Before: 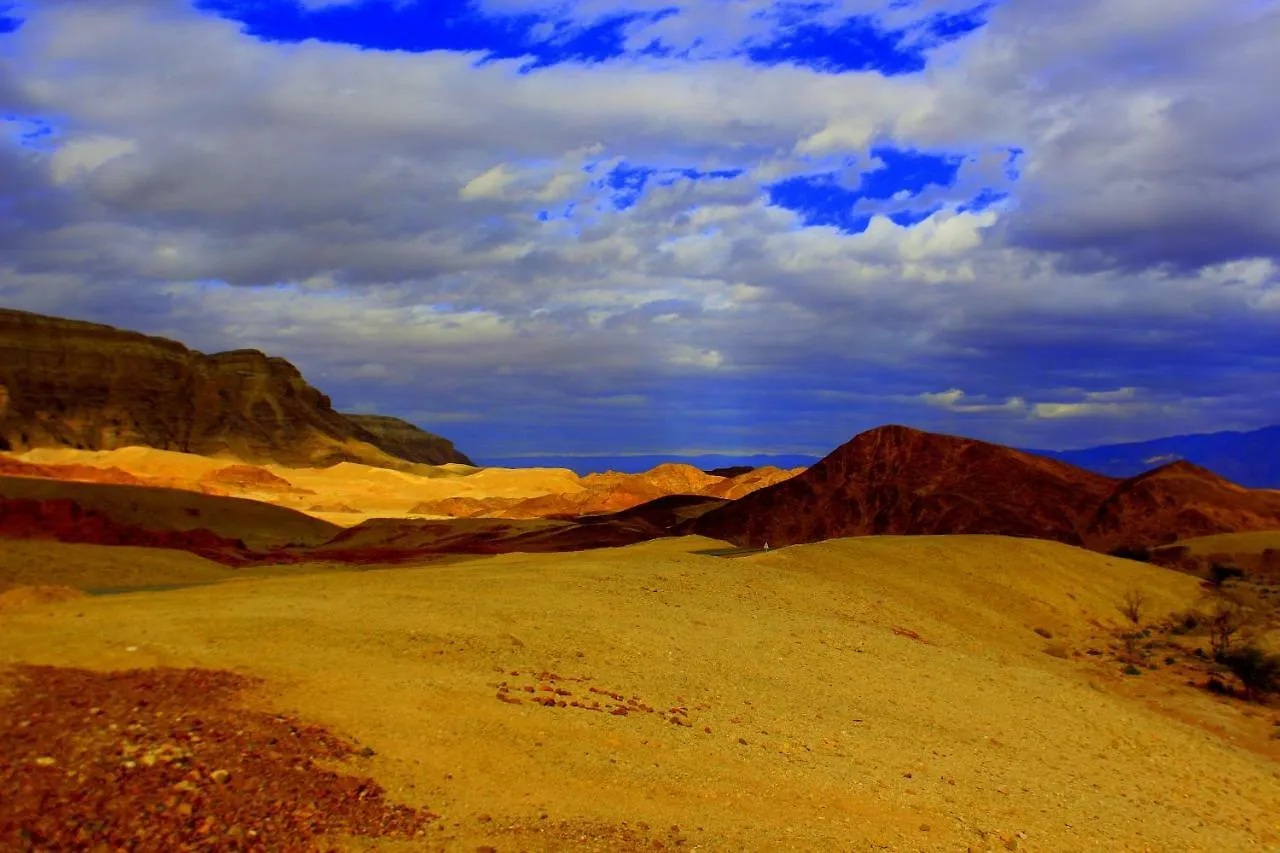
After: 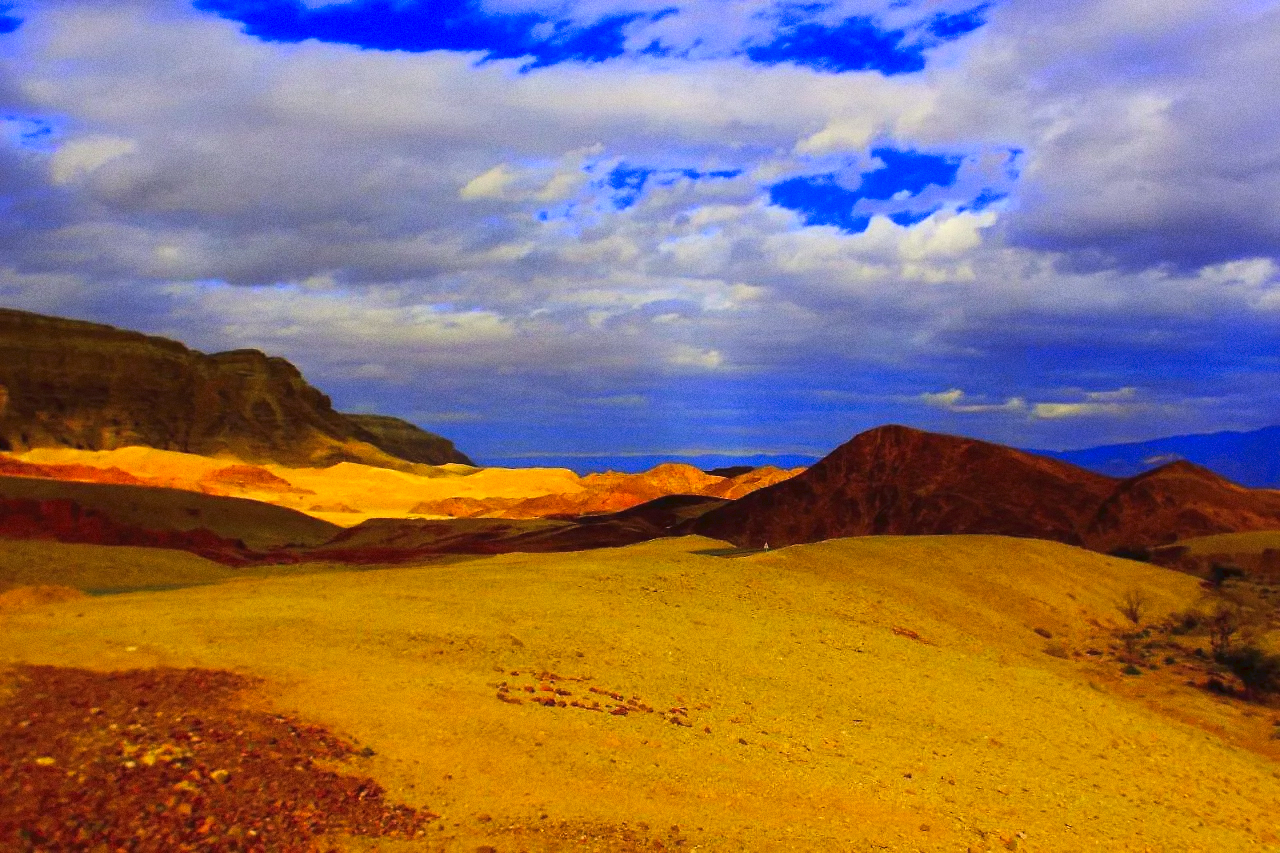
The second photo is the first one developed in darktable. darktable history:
tone equalizer: -8 EV -0.417 EV, -7 EV -0.389 EV, -6 EV -0.333 EV, -5 EV -0.222 EV, -3 EV 0.222 EV, -2 EV 0.333 EV, -1 EV 0.389 EV, +0 EV 0.417 EV, edges refinement/feathering 500, mask exposure compensation -1.25 EV, preserve details no
color correction: highlights a* 3.22, highlights b* 1.93, saturation 1.19
grain: on, module defaults
tone curve: curves: ch0 [(0, 0) (0.003, 0.04) (0.011, 0.053) (0.025, 0.077) (0.044, 0.104) (0.069, 0.127) (0.1, 0.15) (0.136, 0.177) (0.177, 0.215) (0.224, 0.254) (0.277, 0.3) (0.335, 0.355) (0.399, 0.41) (0.468, 0.477) (0.543, 0.554) (0.623, 0.636) (0.709, 0.72) (0.801, 0.804) (0.898, 0.892) (1, 1)], preserve colors none
